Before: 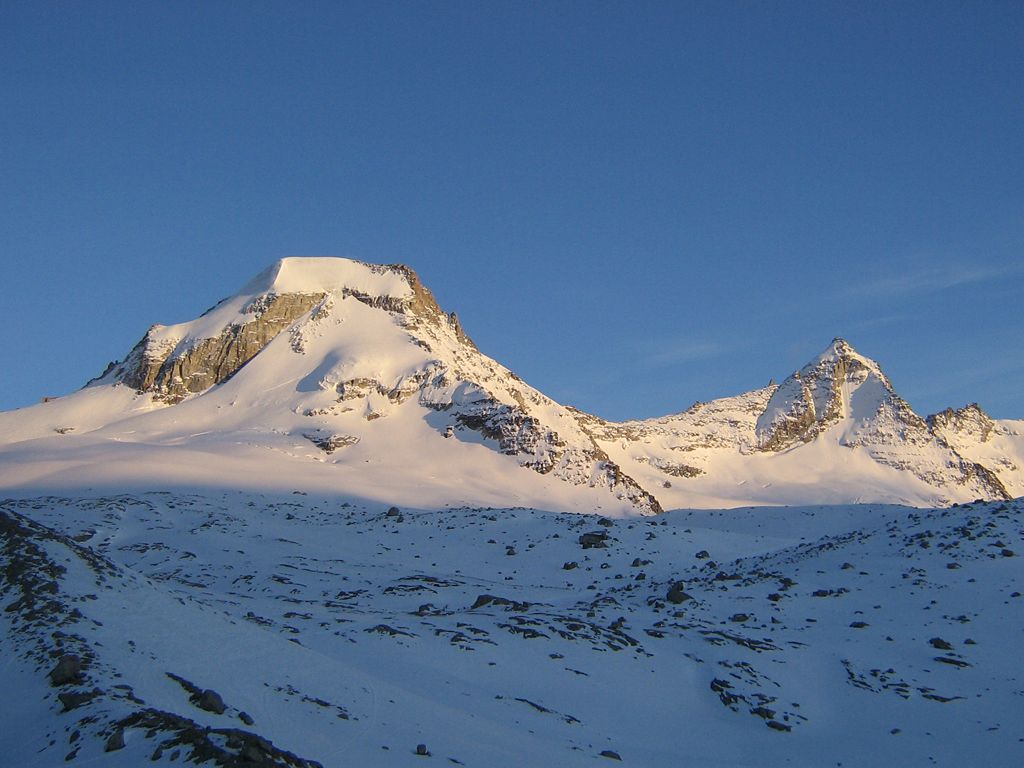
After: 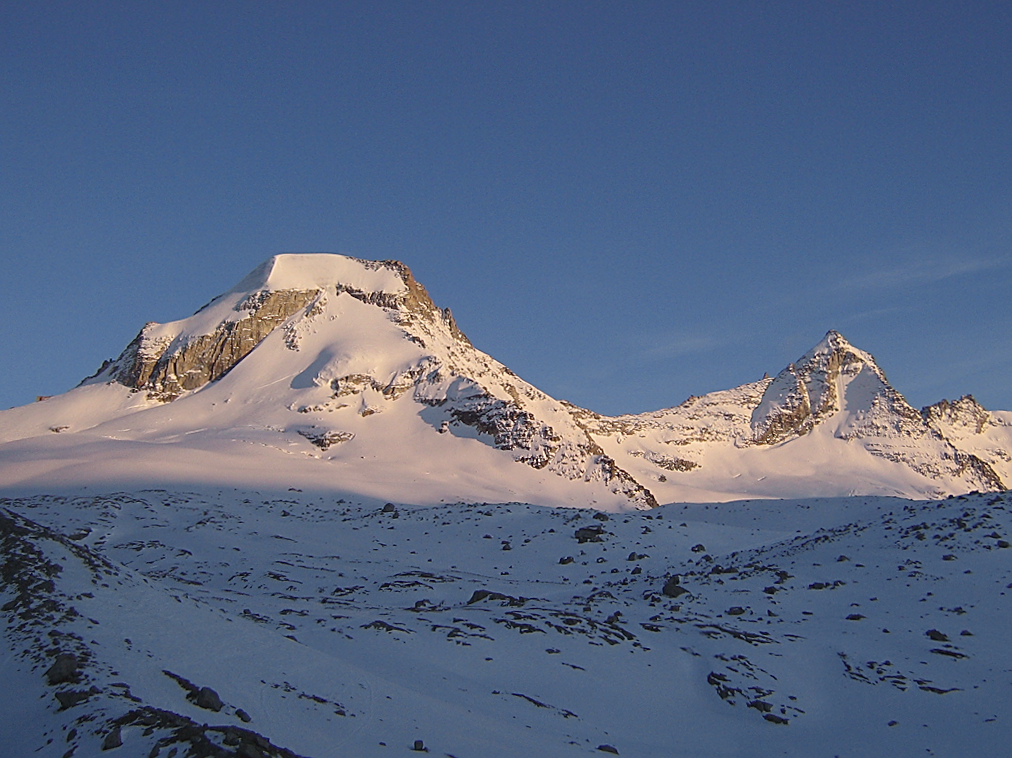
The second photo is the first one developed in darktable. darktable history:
sharpen: on, module defaults
rotate and perspective: rotation -0.45°, automatic cropping original format, crop left 0.008, crop right 0.992, crop top 0.012, crop bottom 0.988
tone curve: curves: ch0 [(0, 0.029) (0.253, 0.237) (1, 0.945)]; ch1 [(0, 0) (0.401, 0.42) (0.442, 0.47) (0.492, 0.498) (0.511, 0.523) (0.557, 0.565) (0.66, 0.683) (1, 1)]; ch2 [(0, 0) (0.394, 0.413) (0.5, 0.5) (0.578, 0.568) (1, 1)], color space Lab, independent channels, preserve colors none
